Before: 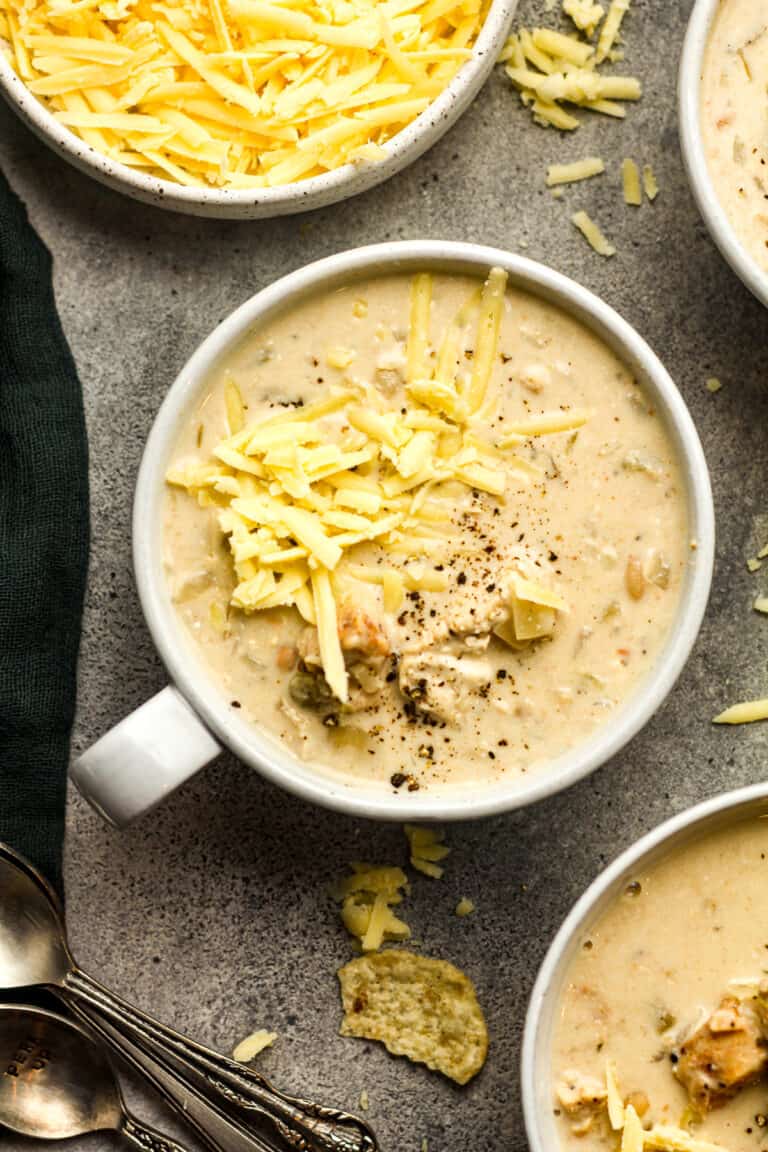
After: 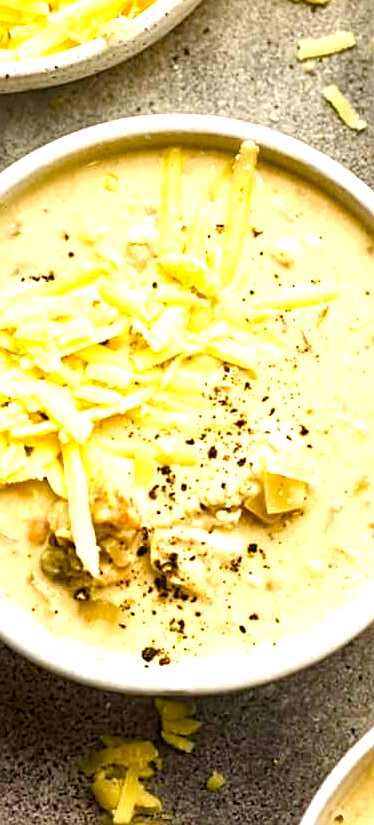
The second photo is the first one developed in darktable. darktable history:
crop: left 32.526%, top 10.999%, right 18.753%, bottom 17.332%
sharpen: on, module defaults
color balance rgb: perceptual saturation grading › global saturation 0.992%, perceptual saturation grading › mid-tones 6.416%, perceptual saturation grading › shadows 71.246%, global vibrance 20%
exposure: black level correction 0, exposure 0.838 EV, compensate highlight preservation false
